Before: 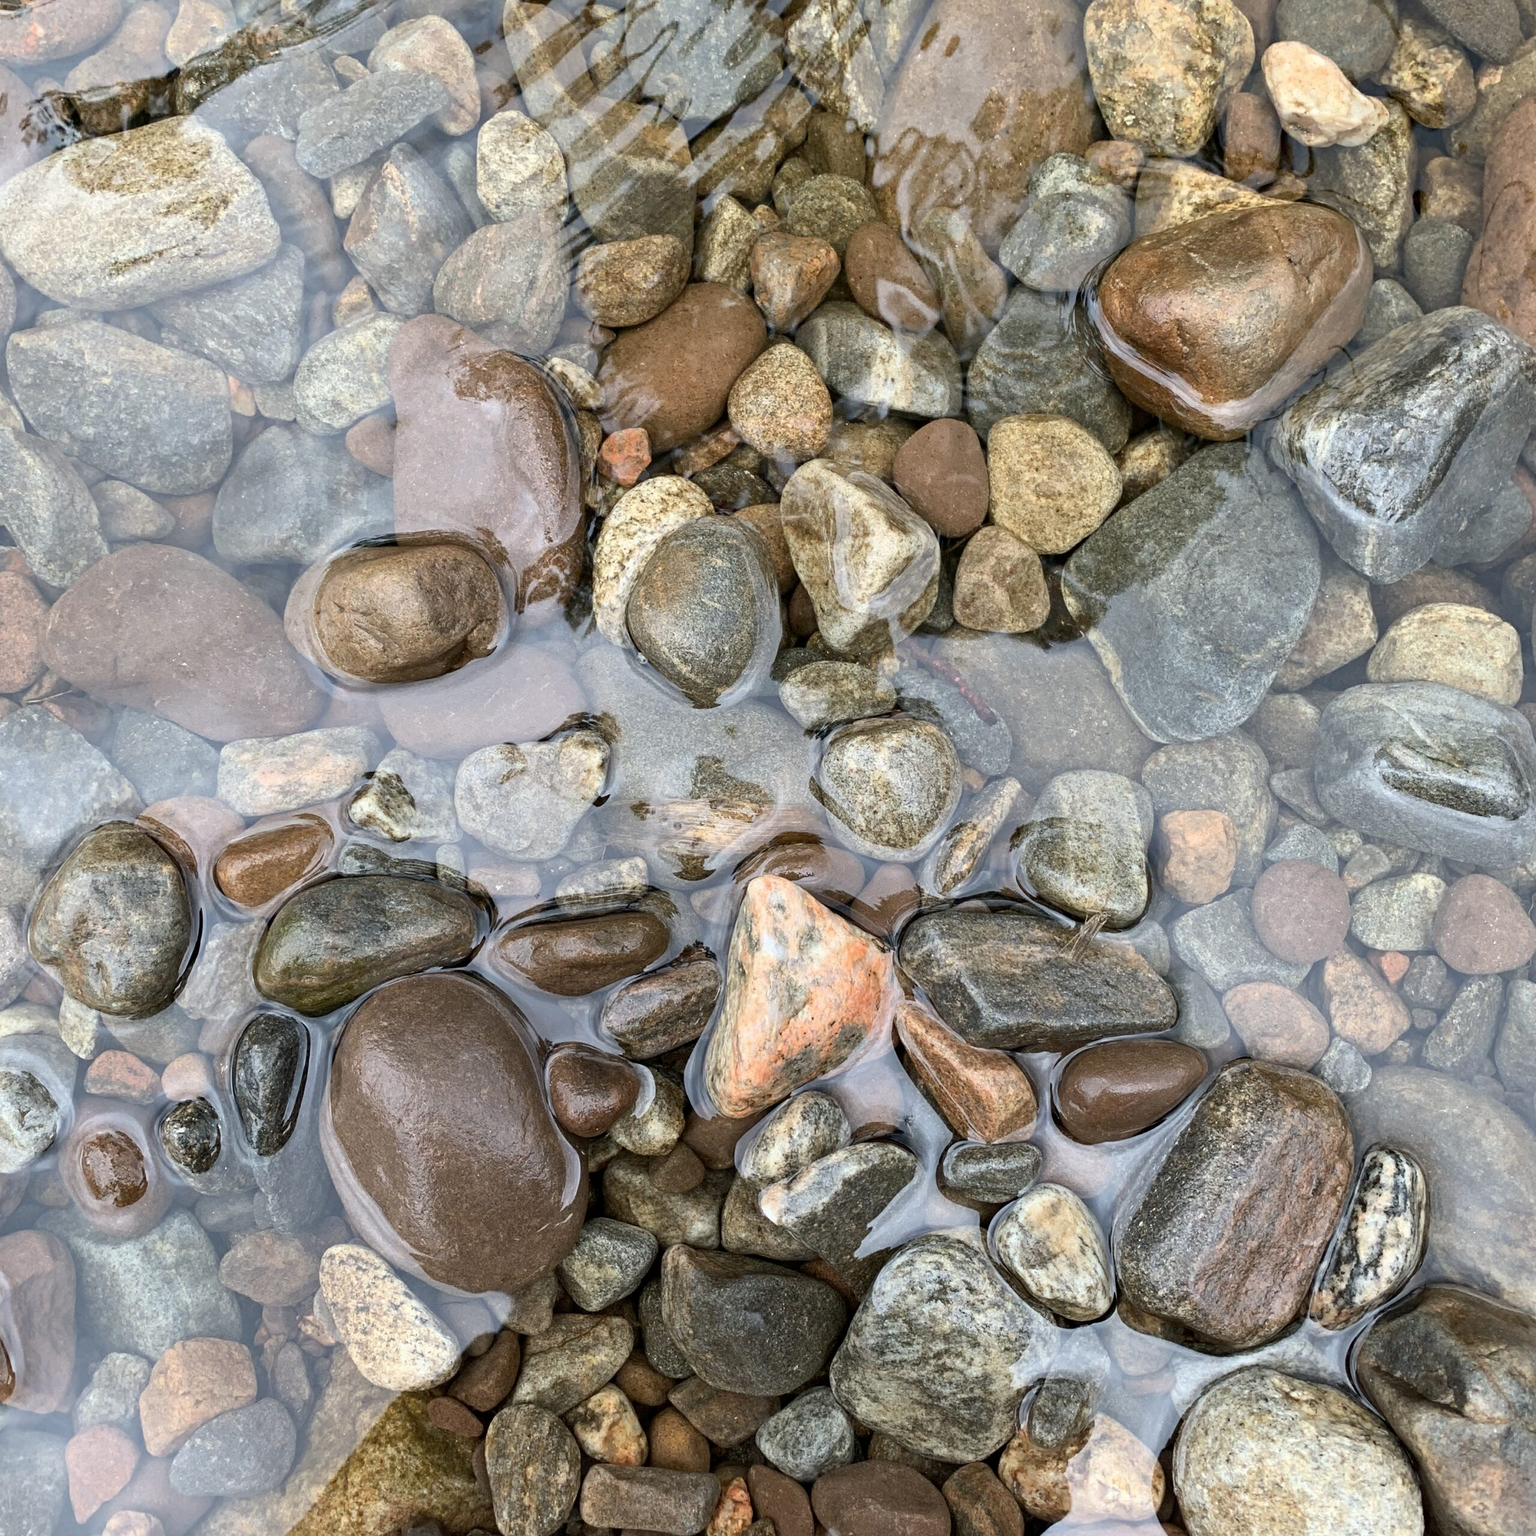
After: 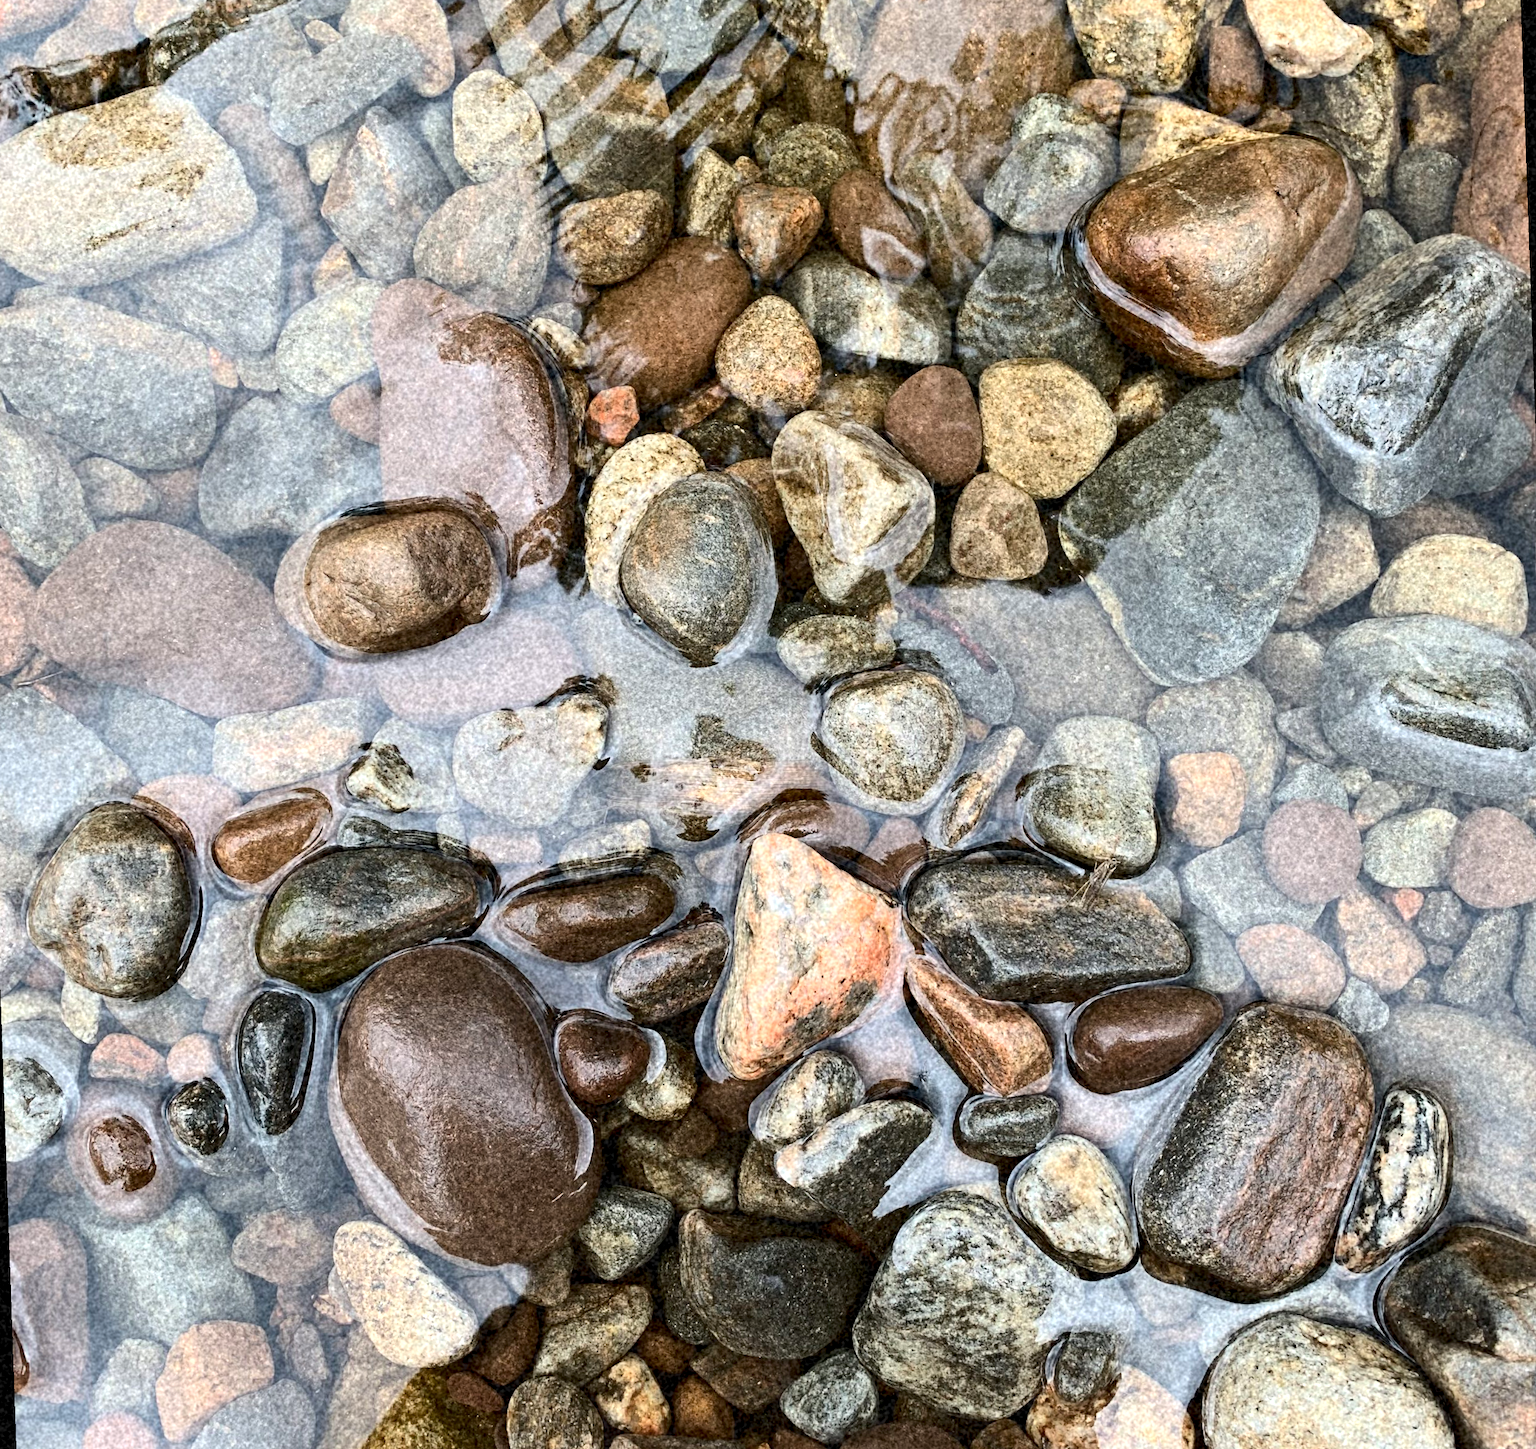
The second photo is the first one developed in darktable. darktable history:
grain: coarseness 46.9 ISO, strength 50.21%, mid-tones bias 0%
contrast brightness saturation: contrast 0.28
rotate and perspective: rotation -2°, crop left 0.022, crop right 0.978, crop top 0.049, crop bottom 0.951
